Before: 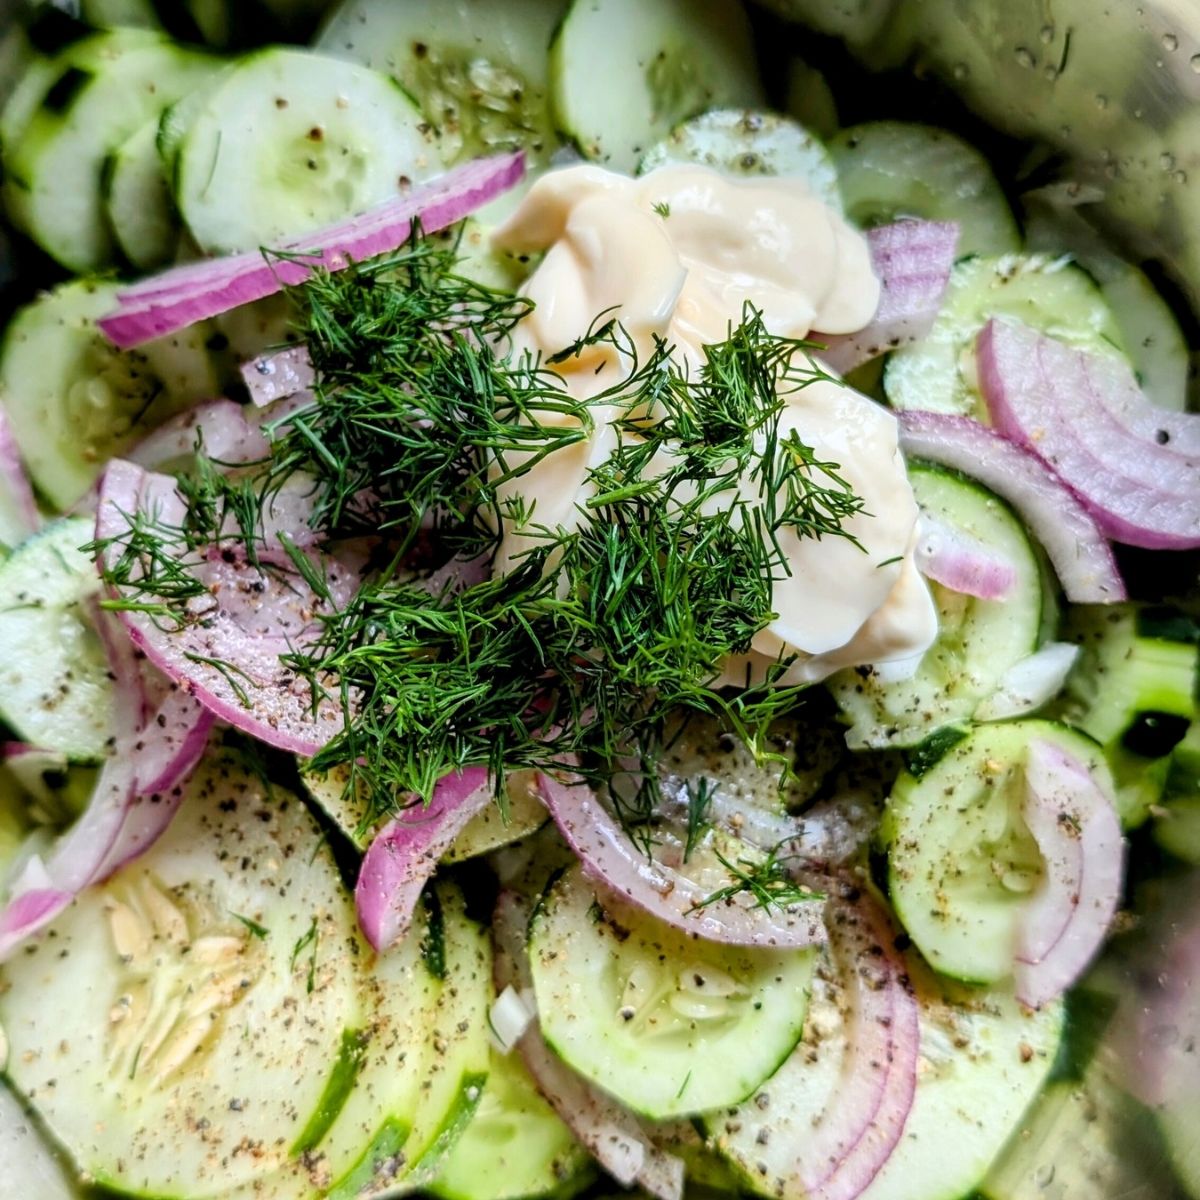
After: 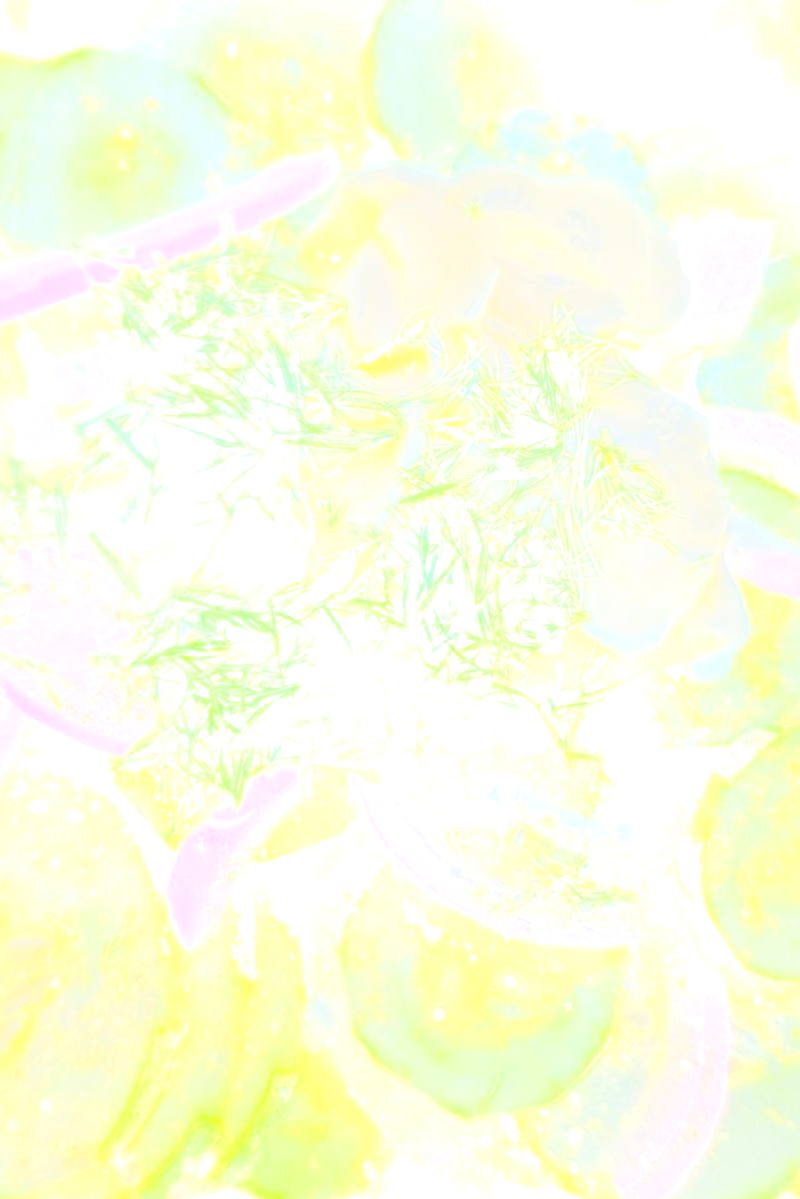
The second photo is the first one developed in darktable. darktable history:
tone equalizer: -8 EV -0.75 EV, -7 EV -0.7 EV, -6 EV -0.6 EV, -5 EV -0.4 EV, -3 EV 0.4 EV, -2 EV 0.6 EV, -1 EV 0.7 EV, +0 EV 0.75 EV, edges refinement/feathering 500, mask exposure compensation -1.57 EV, preserve details no
bloom: size 85%, threshold 5%, strength 85%
grain: coarseness 0.09 ISO, strength 10%
crop and rotate: left 15.754%, right 17.579%
